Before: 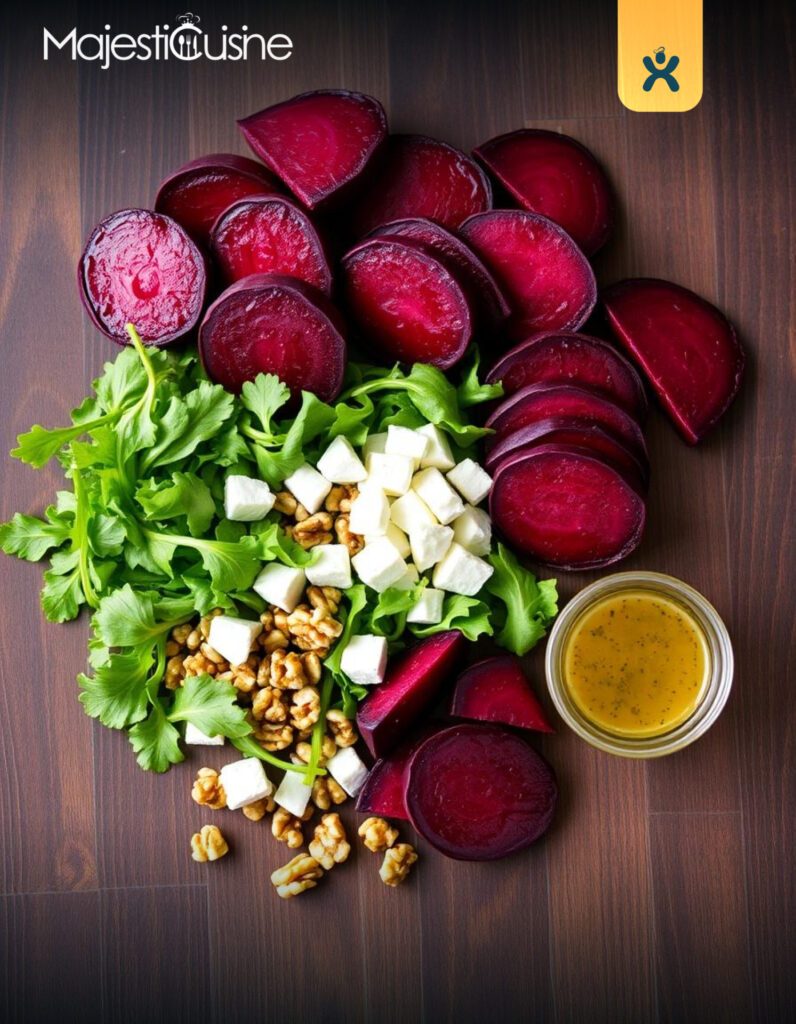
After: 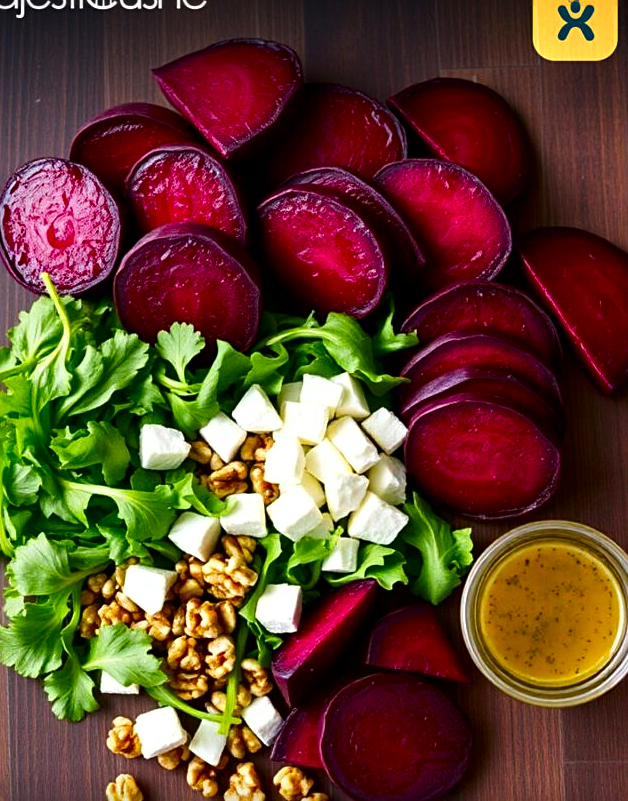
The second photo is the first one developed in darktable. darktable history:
contrast brightness saturation: contrast 0.068, brightness -0.154, saturation 0.11
sharpen: radius 2.162, amount 0.384, threshold 0.229
shadows and highlights: radius 171.05, shadows 26.62, white point adjustment 3.23, highlights -68.73, soften with gaussian
crop and rotate: left 10.679%, top 4.997%, right 10.406%, bottom 16.738%
color zones: curves: ch1 [(0, 0.523) (0.143, 0.545) (0.286, 0.52) (0.429, 0.506) (0.571, 0.503) (0.714, 0.503) (0.857, 0.508) (1, 0.523)]
